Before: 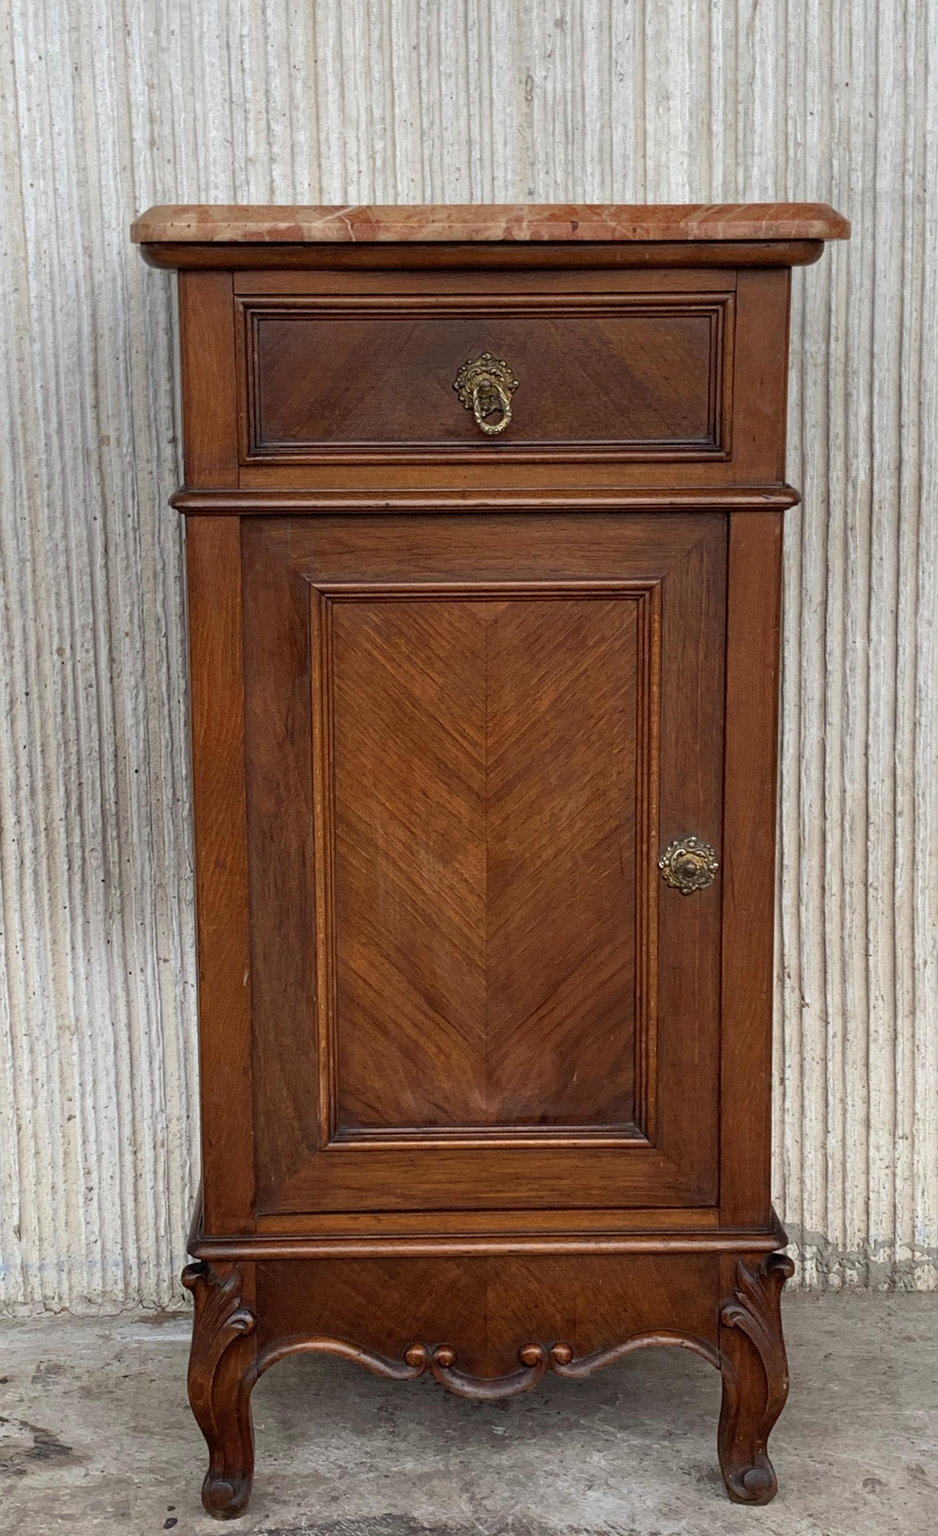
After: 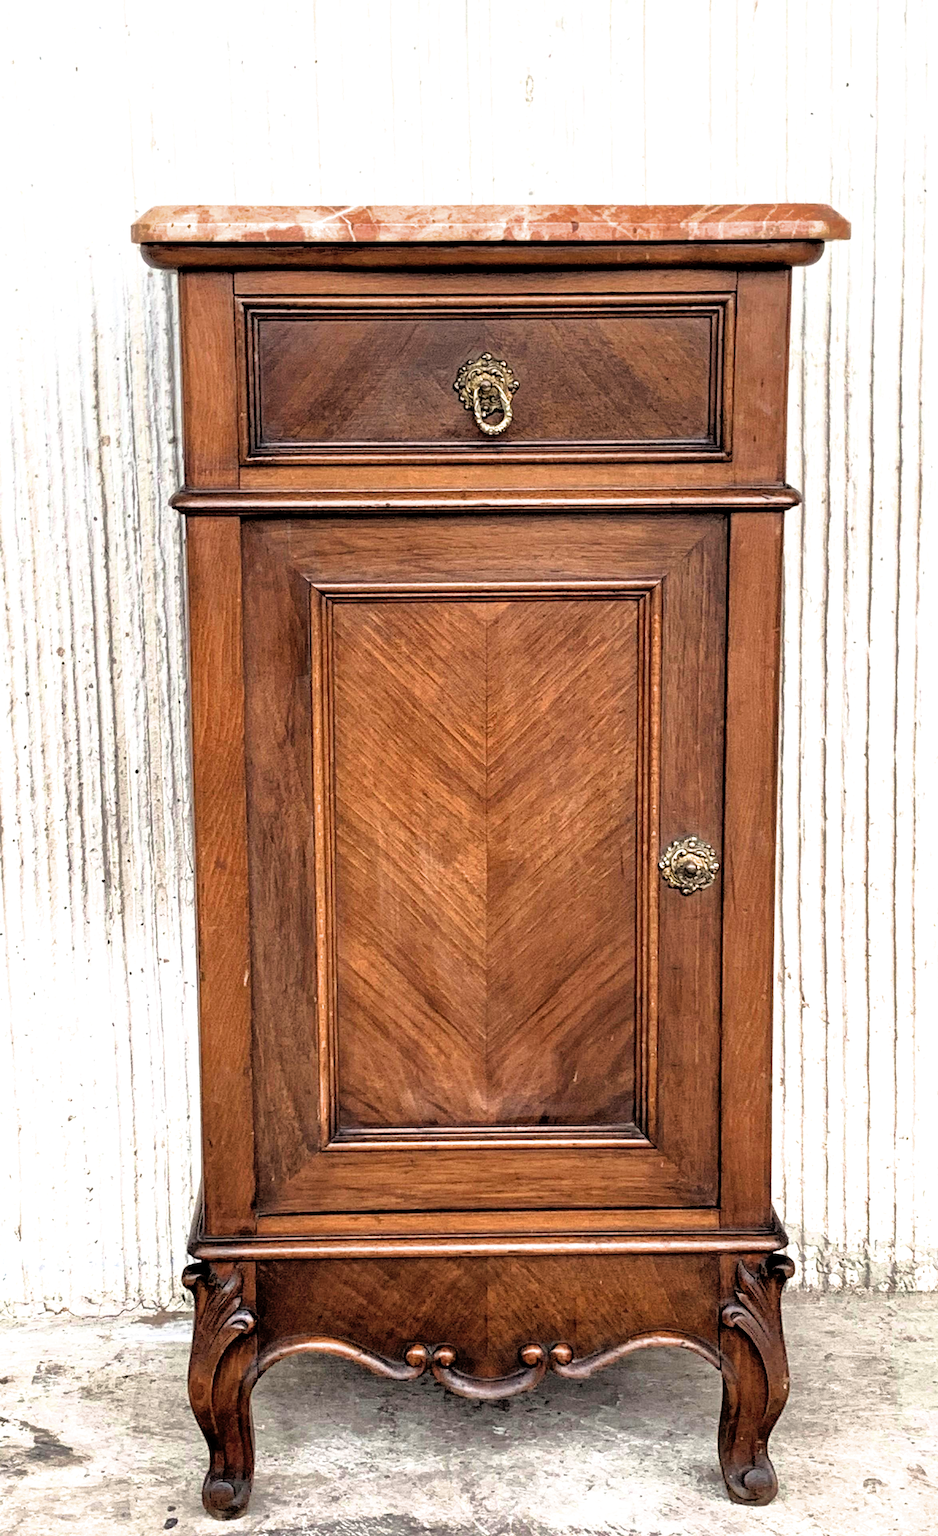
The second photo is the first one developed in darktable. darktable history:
filmic rgb: black relative exposure -5.54 EV, white relative exposure 2.52 EV, threshold 2.94 EV, target black luminance 0%, hardness 4.55, latitude 67.06%, contrast 1.462, shadows ↔ highlights balance -3.52%, enable highlight reconstruction true
shadows and highlights: on, module defaults
tone equalizer: -8 EV -0.754 EV, -7 EV -0.729 EV, -6 EV -0.623 EV, -5 EV -0.38 EV, -3 EV 0.388 EV, -2 EV 0.6 EV, -1 EV 0.686 EV, +0 EV 0.728 EV
exposure: black level correction 0, exposure 0.698 EV, compensate highlight preservation false
